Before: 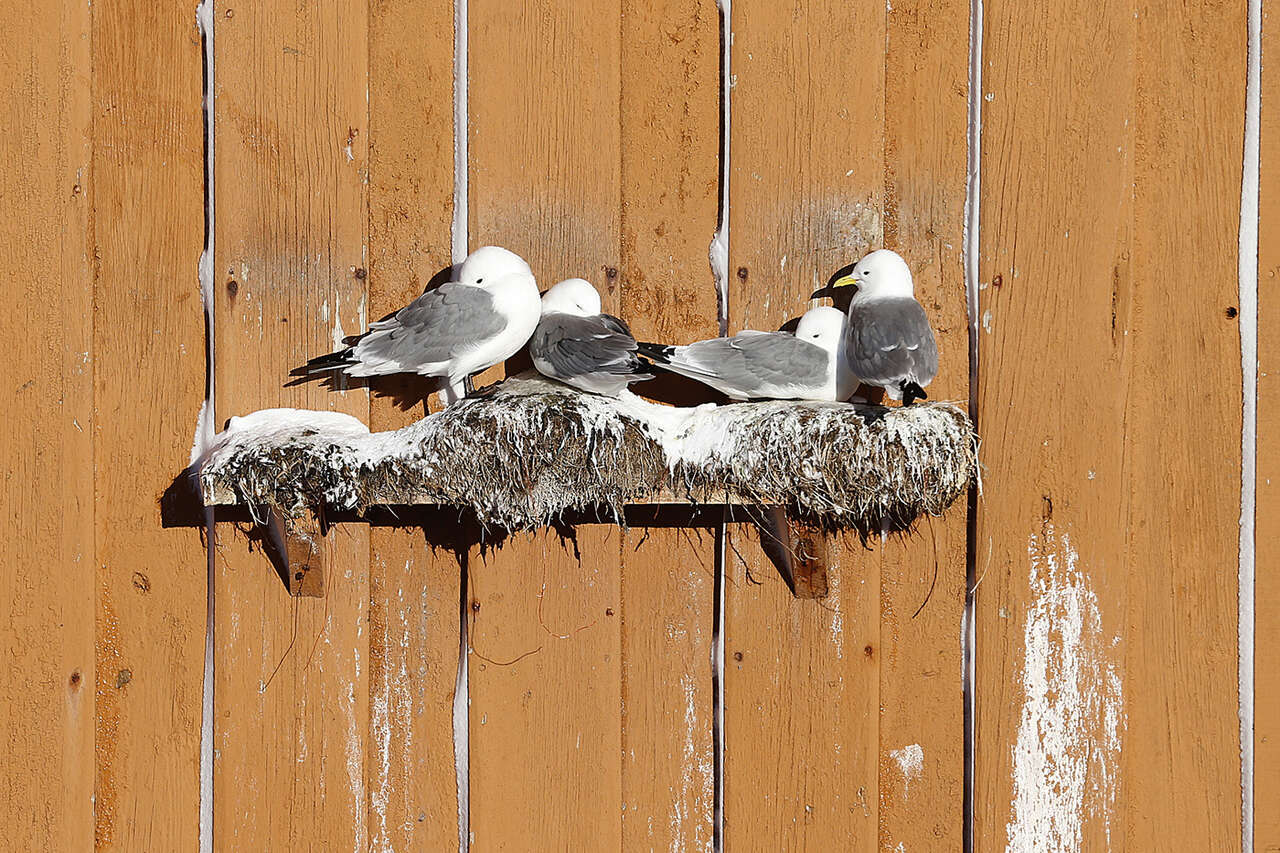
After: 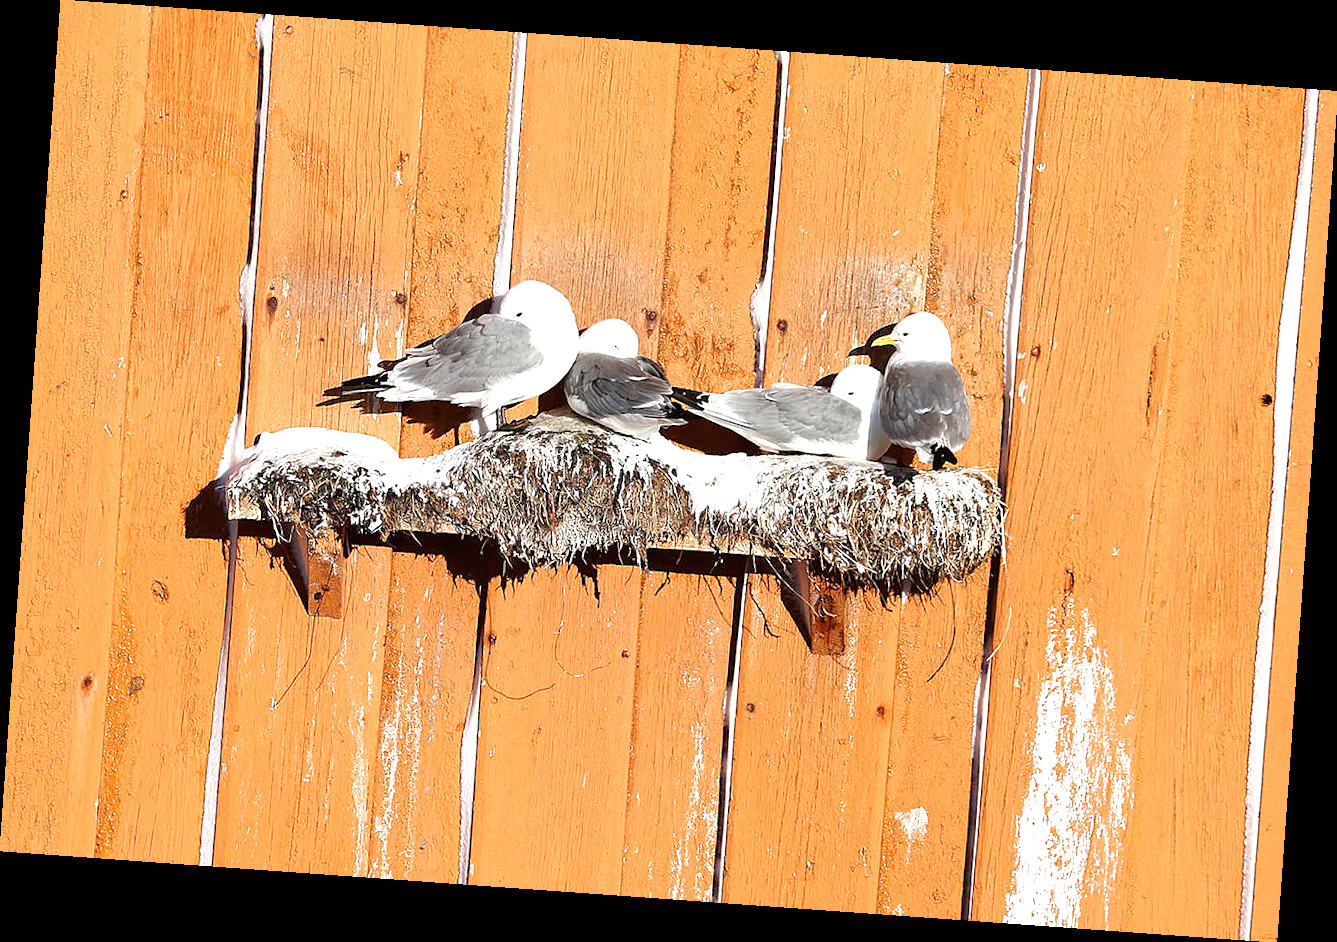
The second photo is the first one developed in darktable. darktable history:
exposure: black level correction 0, exposure 1.75 EV, compensate exposure bias true, compensate highlight preservation false
rotate and perspective: rotation 4.1°, automatic cropping off
